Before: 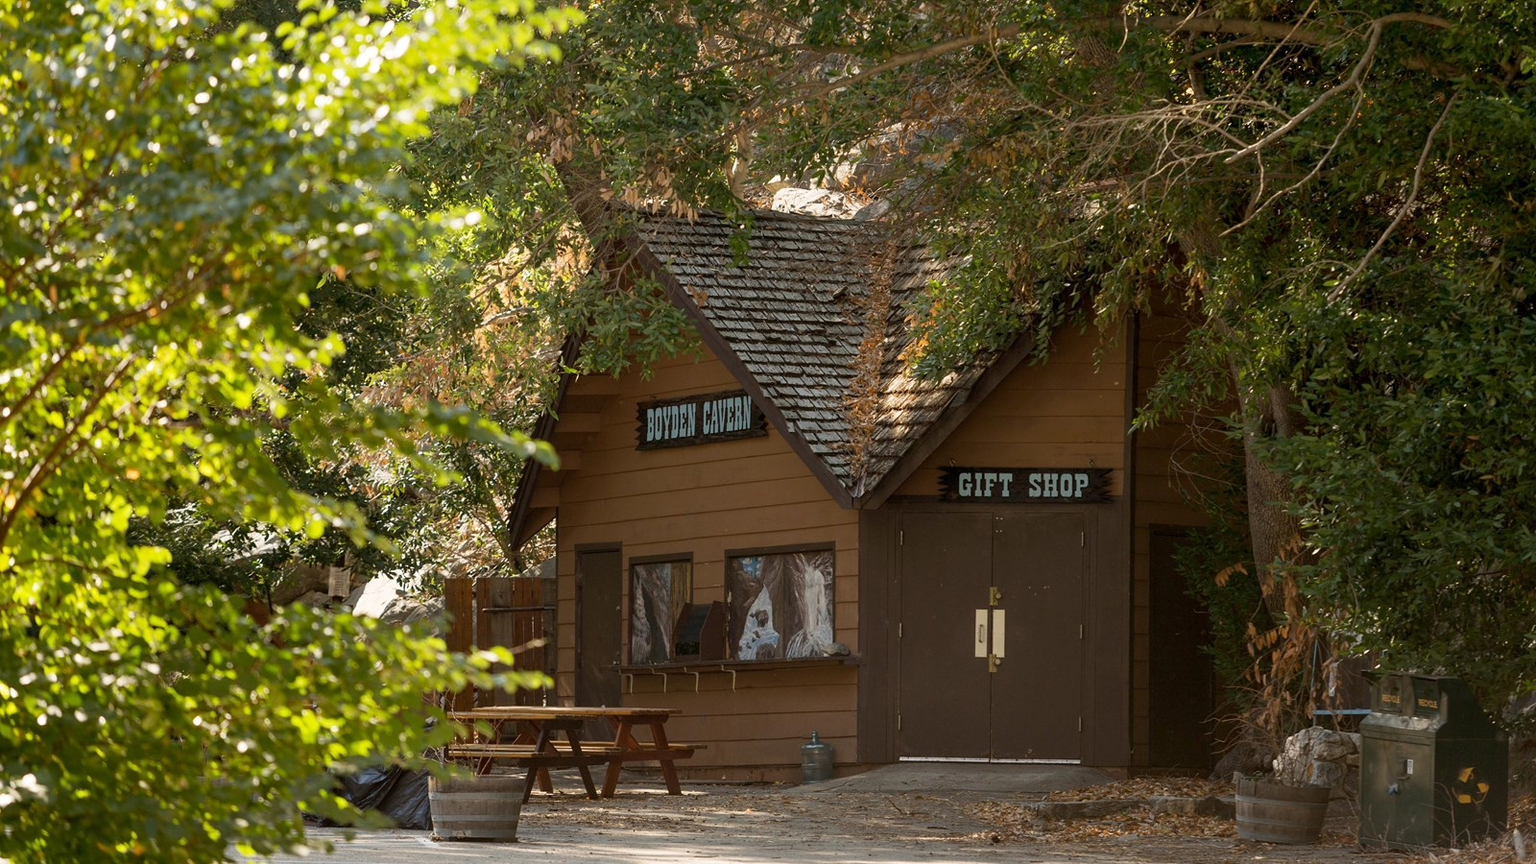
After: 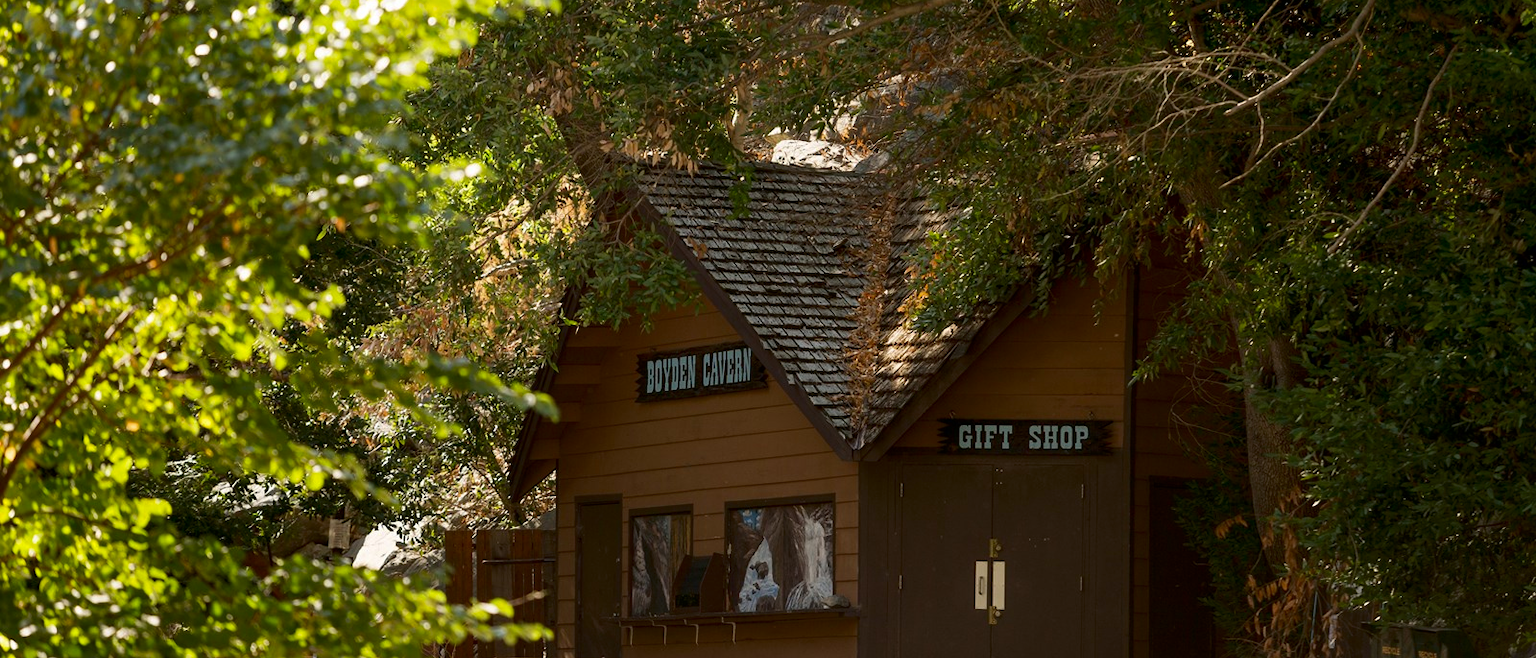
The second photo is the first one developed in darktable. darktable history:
crop: top 5.586%, bottom 18.19%
contrast brightness saturation: contrast 0.065, brightness -0.132, saturation 0.063
